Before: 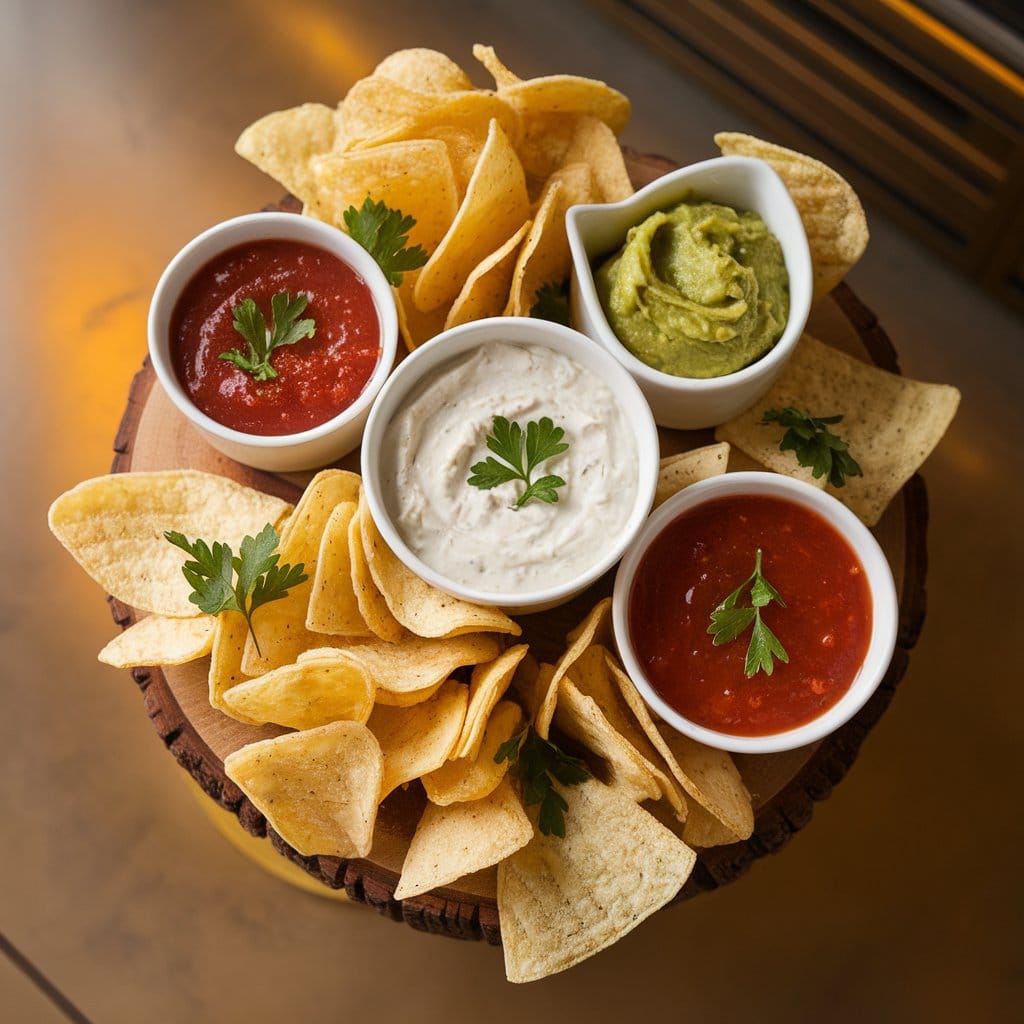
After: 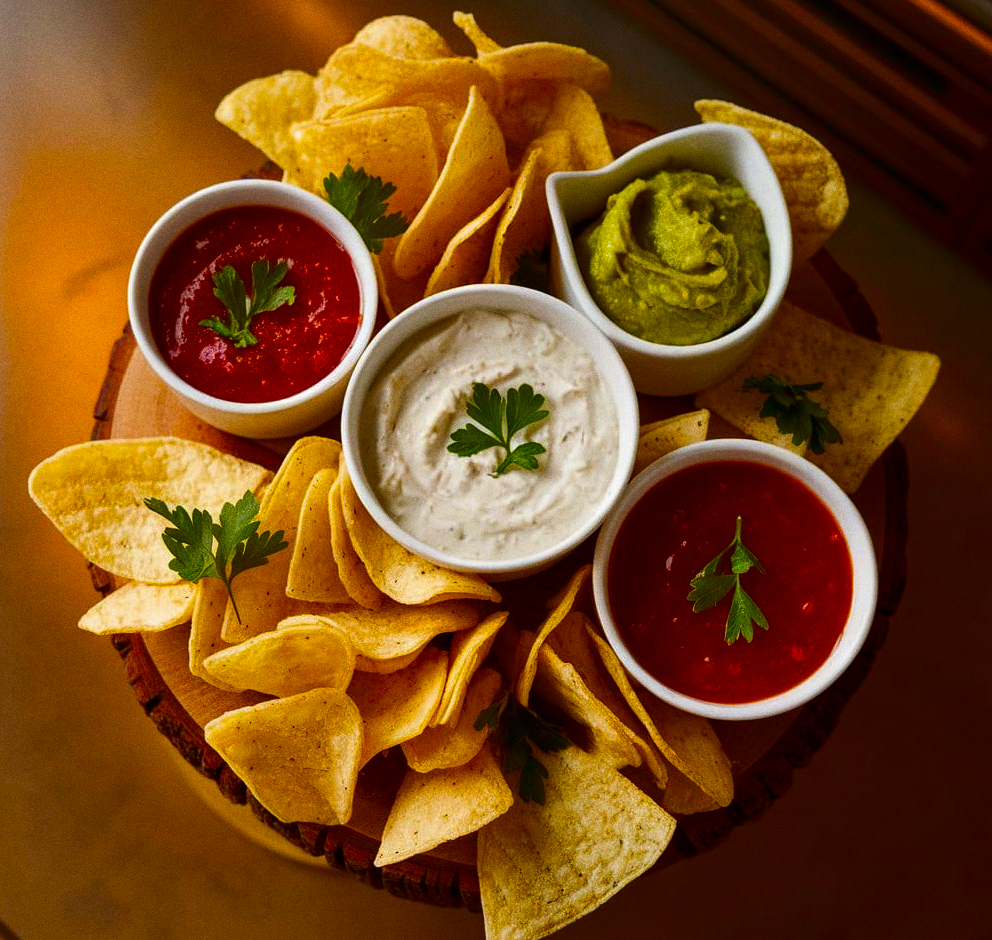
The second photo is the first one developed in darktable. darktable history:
crop: left 1.964%, top 3.251%, right 1.122%, bottom 4.933%
color balance rgb: linear chroma grading › global chroma 15%, perceptual saturation grading › global saturation 30%
tone equalizer: on, module defaults
contrast brightness saturation: brightness -0.25, saturation 0.2
grain: on, module defaults
